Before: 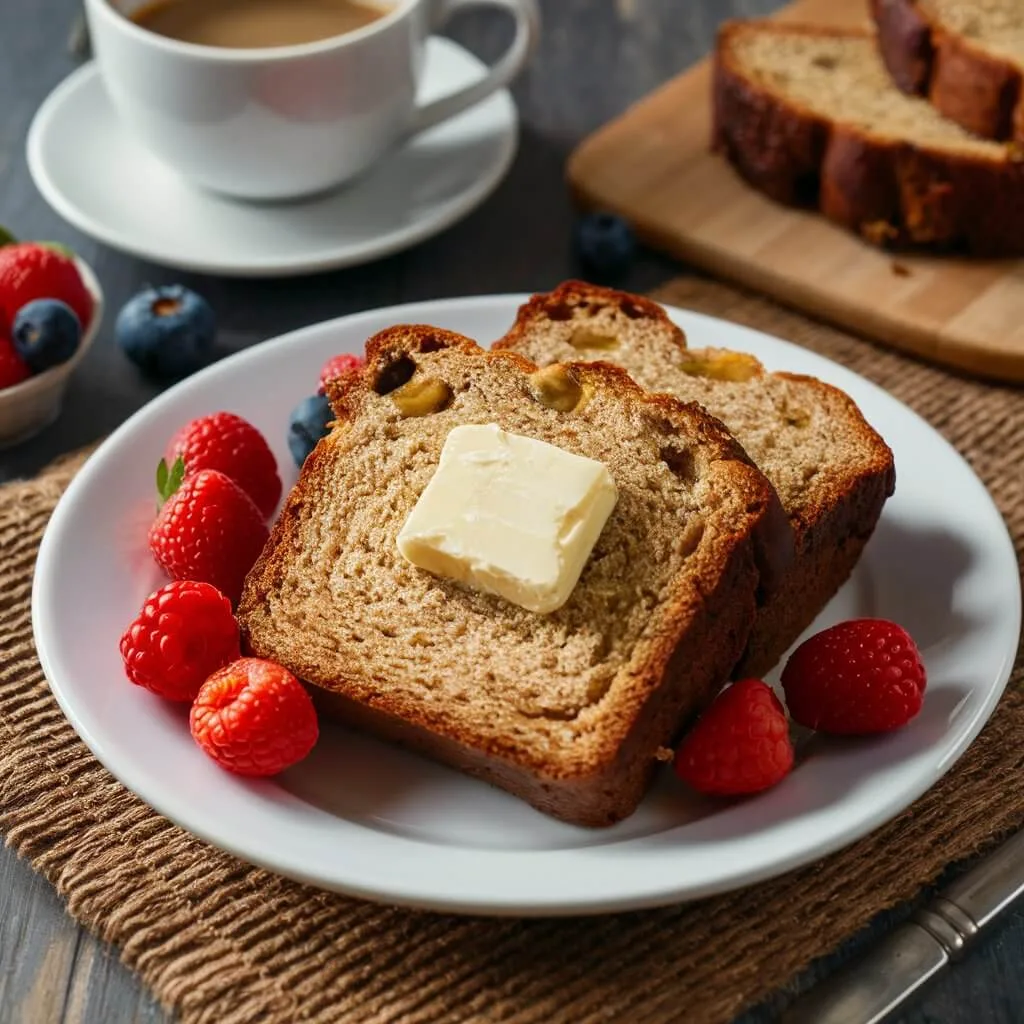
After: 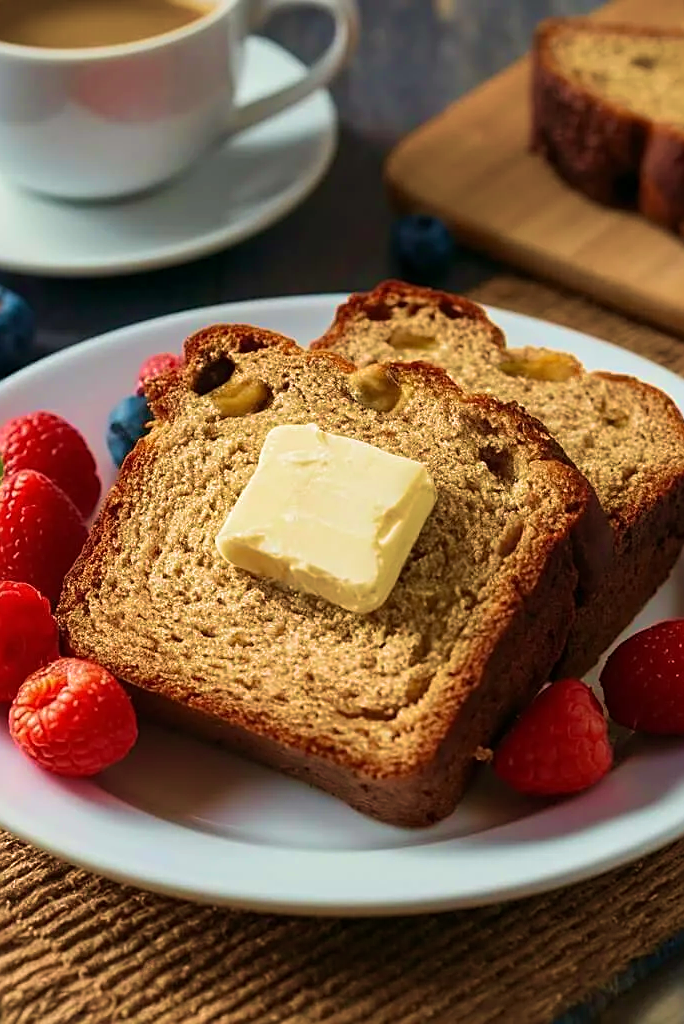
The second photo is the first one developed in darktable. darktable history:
crop and rotate: left 17.732%, right 15.423%
sharpen: on, module defaults
velvia: strength 75%
